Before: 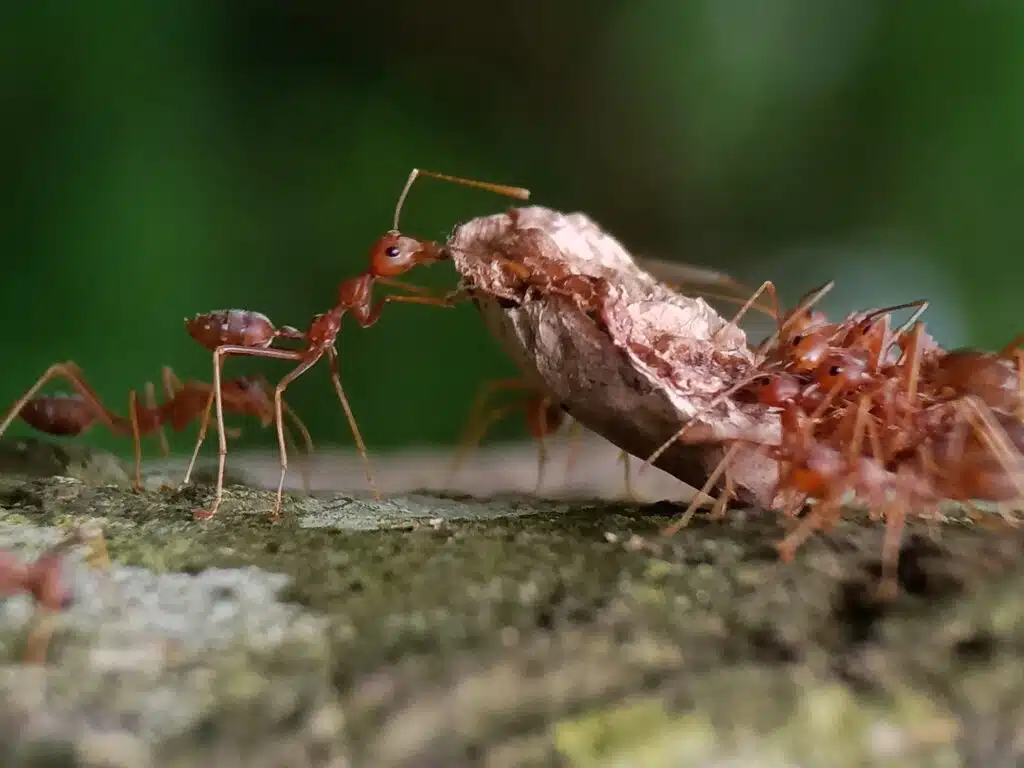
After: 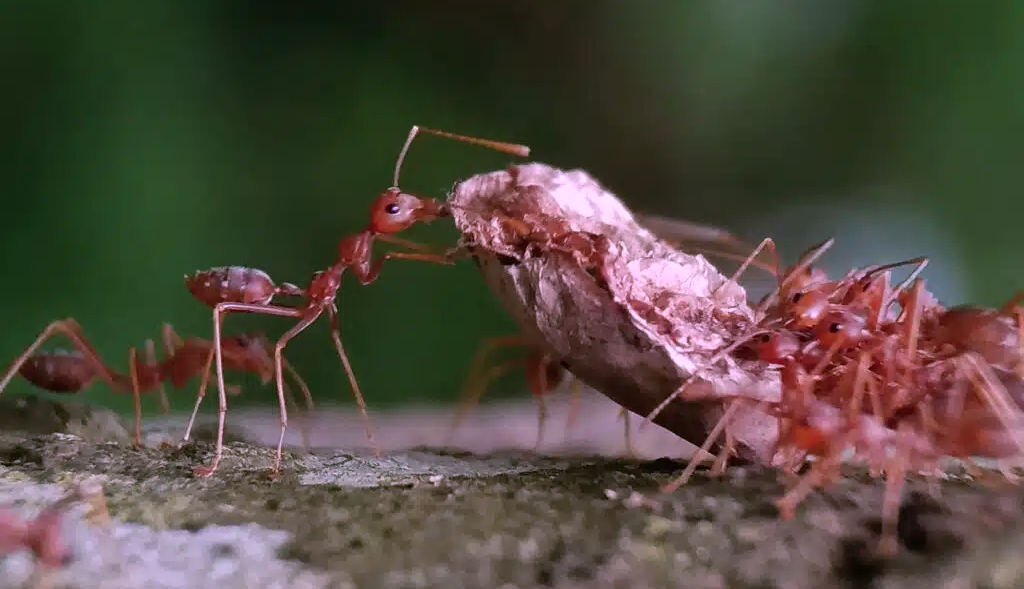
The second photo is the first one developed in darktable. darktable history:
crop: top 5.667%, bottom 17.637%
color correction: highlights a* 15.03, highlights b* -25.07
